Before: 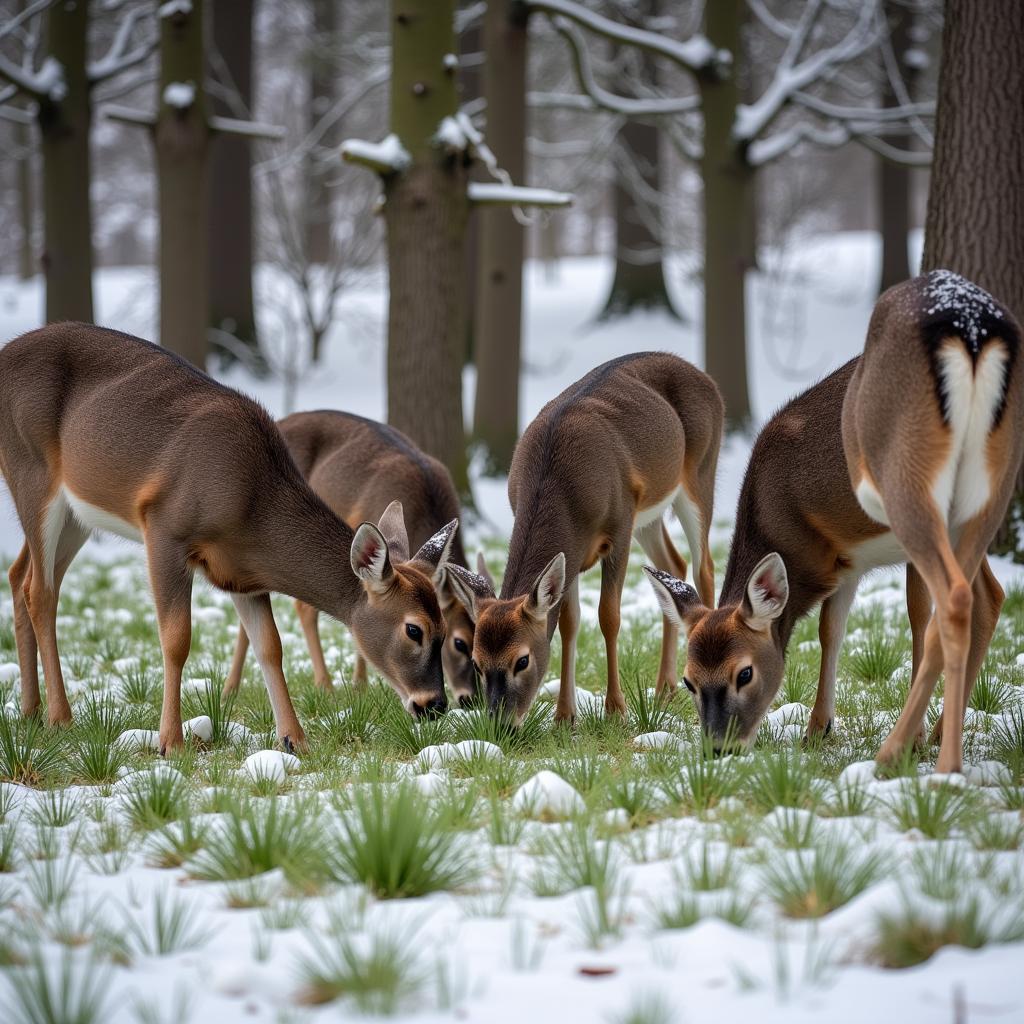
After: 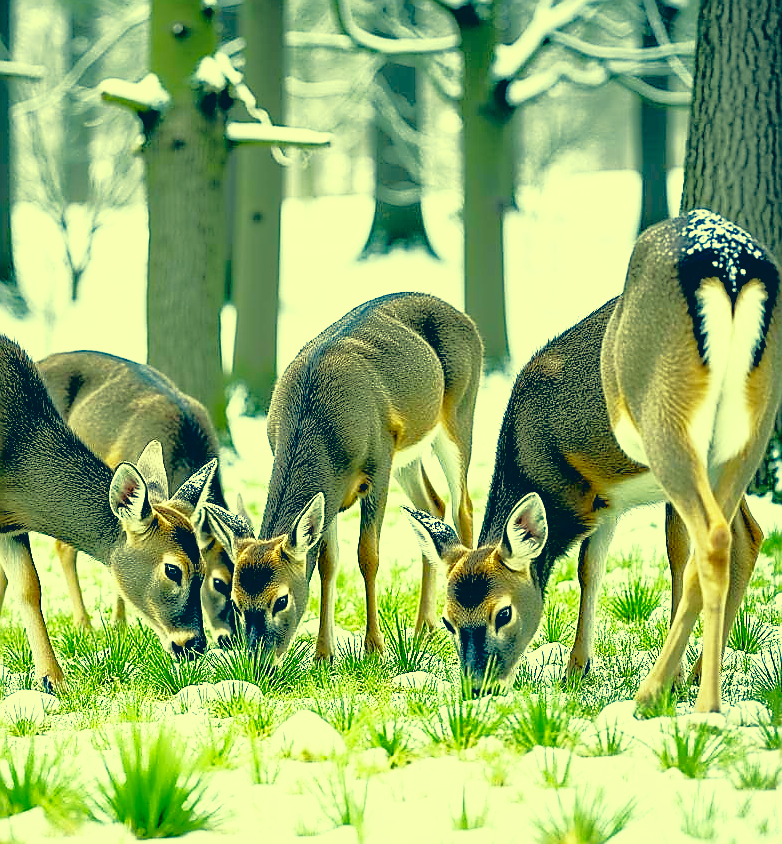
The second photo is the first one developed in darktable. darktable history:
base curve: curves: ch0 [(0, 0) (0.005, 0.002) (0.15, 0.3) (0.4, 0.7) (0.75, 0.95) (1, 1)], preserve colors none
contrast brightness saturation: contrast 0.066, brightness -0.129, saturation 0.054
sharpen: radius 1.42, amount 1.238, threshold 0.704
crop: left 23.556%, top 5.907%, bottom 11.619%
tone equalizer: -8 EV -1.87 EV, -7 EV -1.18 EV, -6 EV -1.64 EV, edges refinement/feathering 500, mask exposure compensation -1.57 EV, preserve details no
shadows and highlights: on, module defaults
exposure: black level correction 0, exposure 1.2 EV, compensate exposure bias true, compensate highlight preservation false
color correction: highlights a* -15.1, highlights b* 39.54, shadows a* -39.98, shadows b* -26.64
